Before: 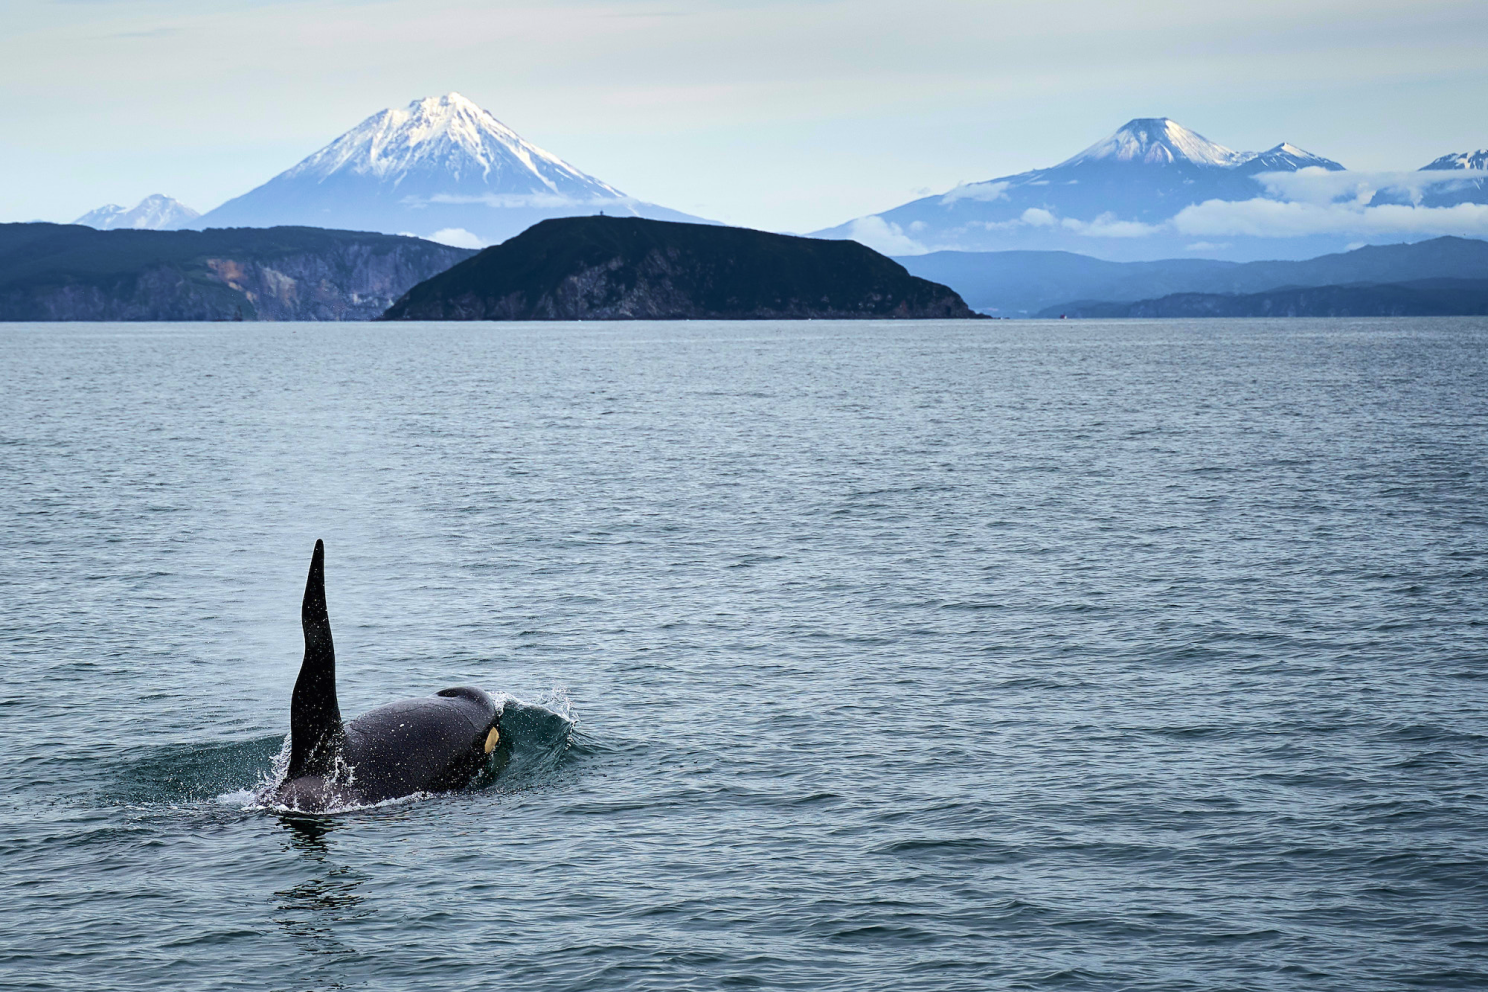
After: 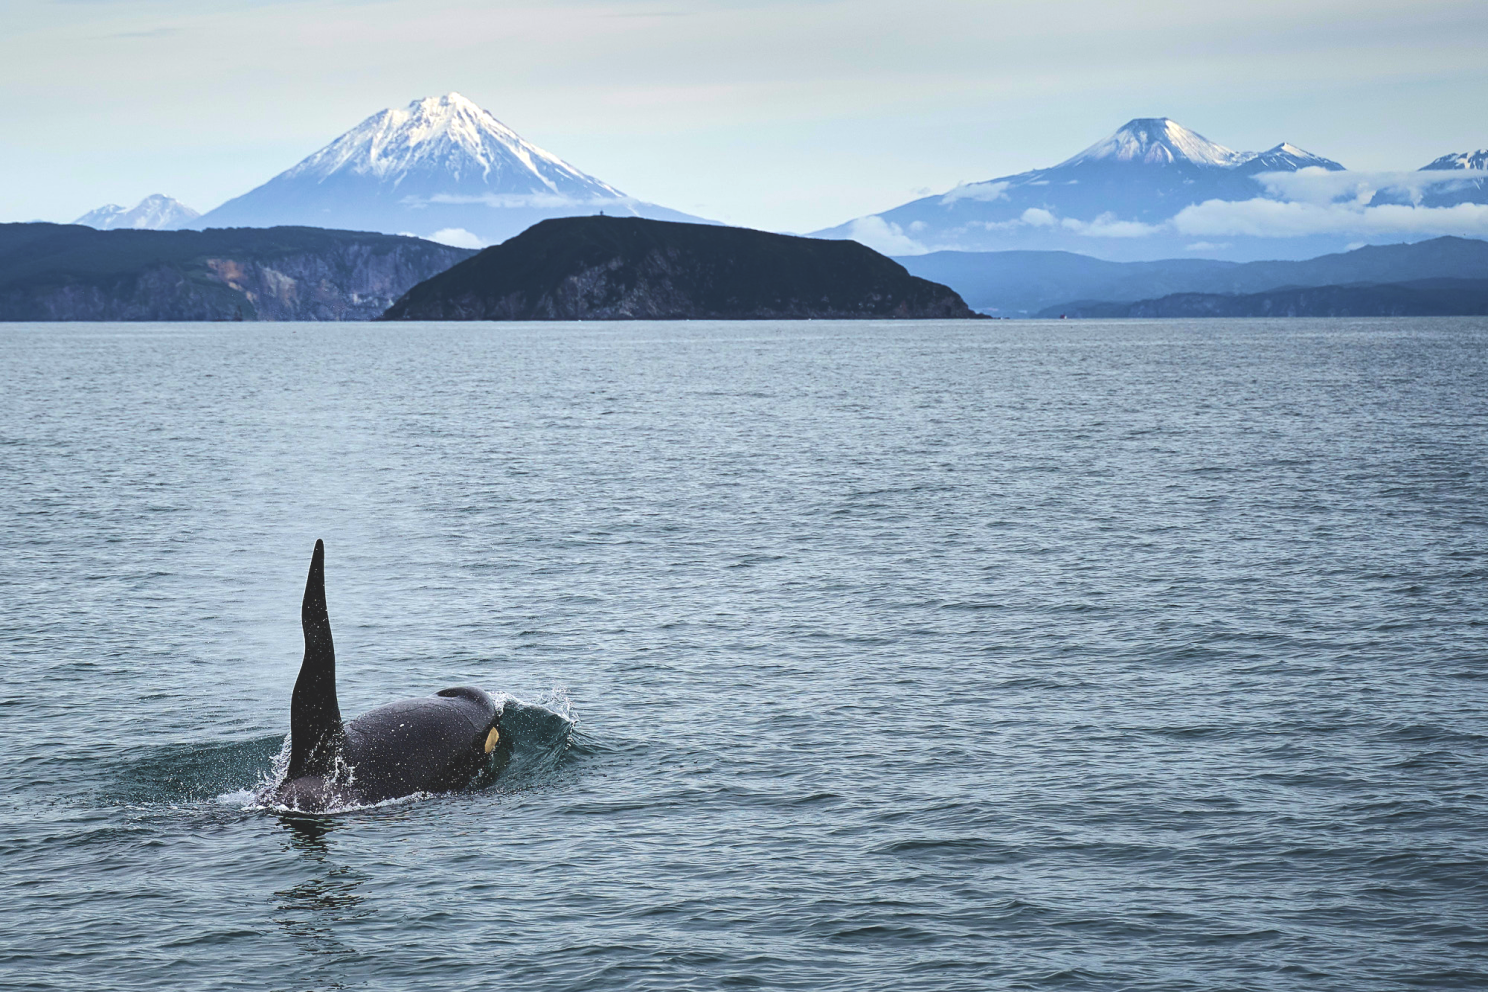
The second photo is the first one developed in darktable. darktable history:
exposure: black level correction -0.021, exposure -0.031 EV, compensate highlight preservation false
local contrast: highlights 107%, shadows 102%, detail 119%, midtone range 0.2
